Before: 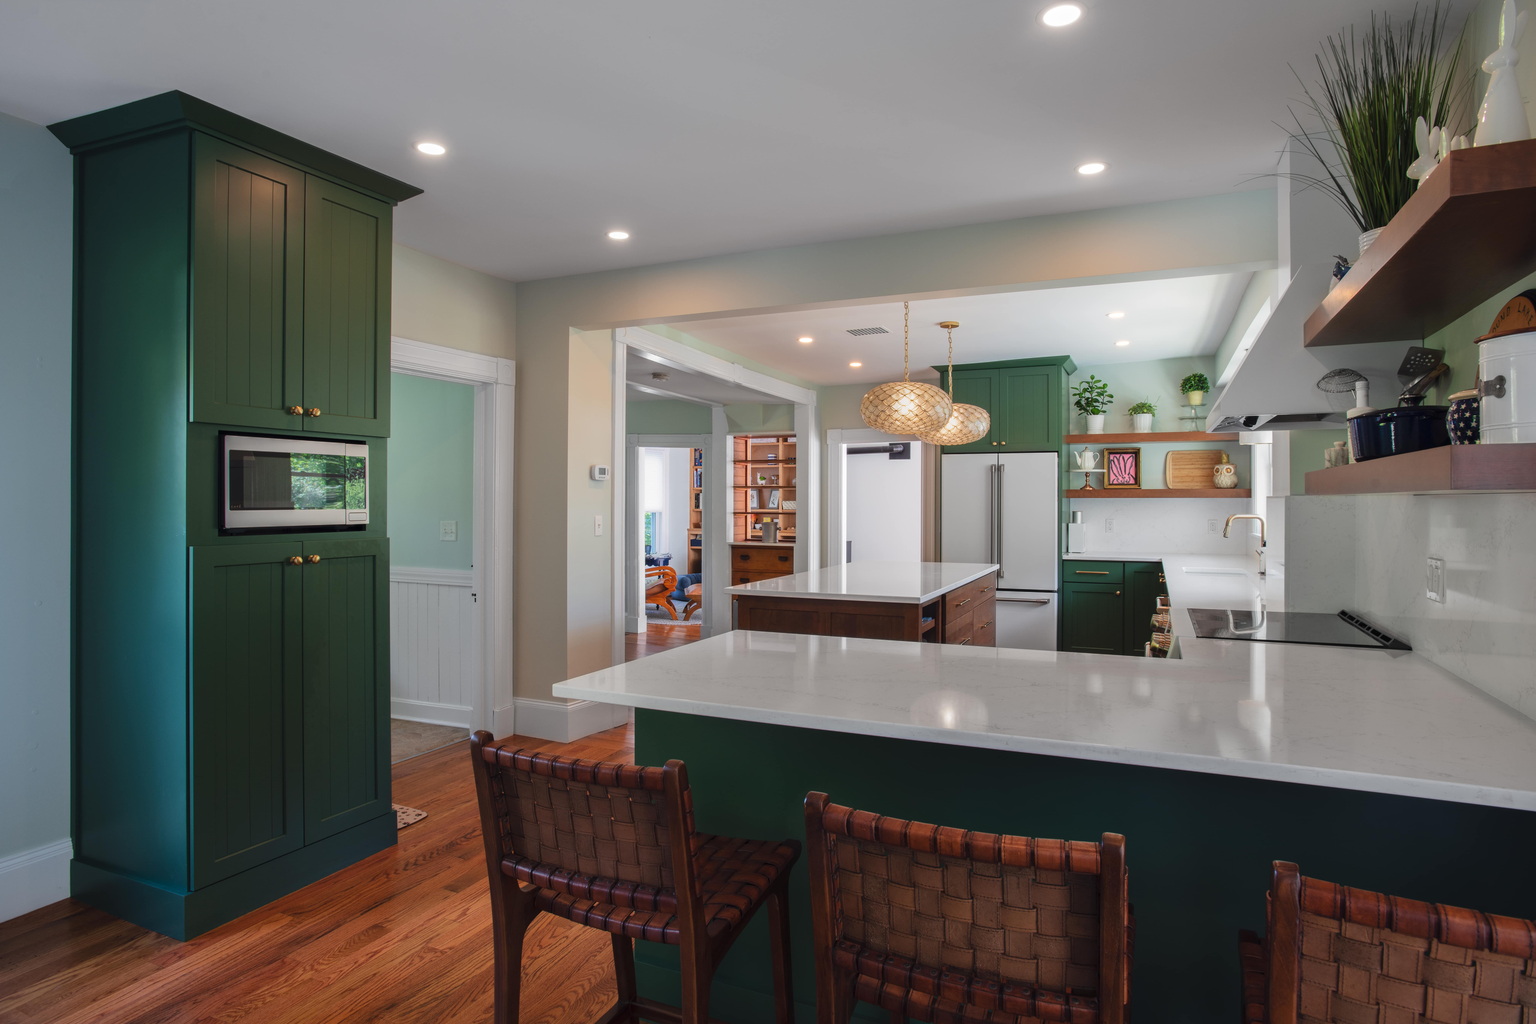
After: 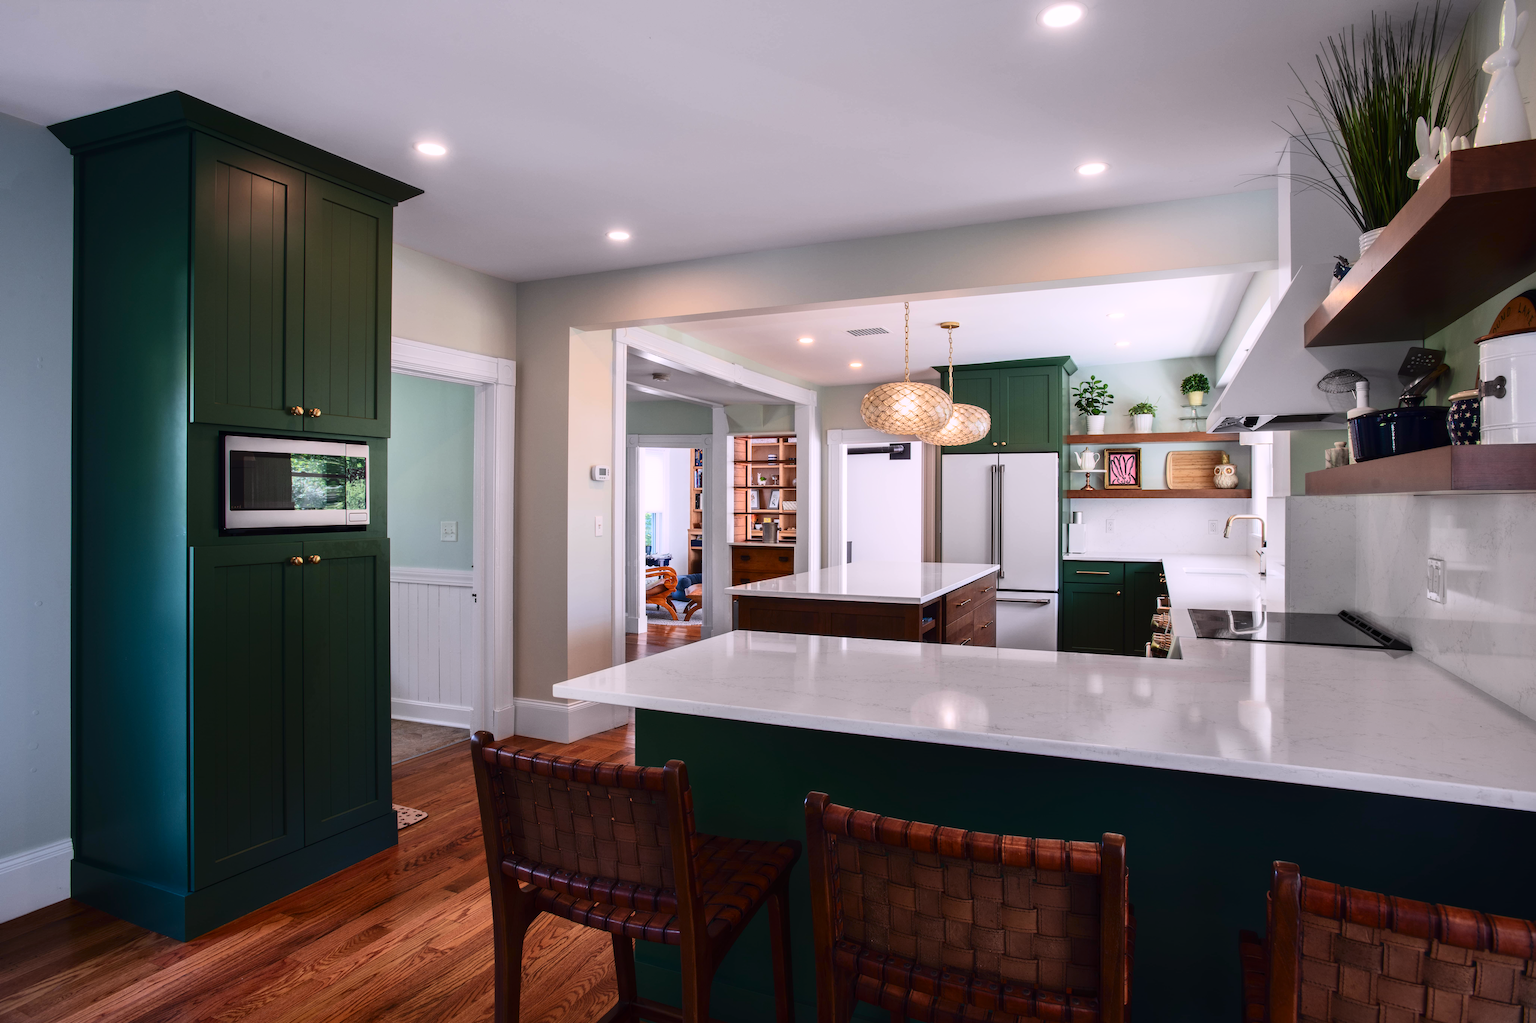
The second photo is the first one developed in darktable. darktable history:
white balance: red 1.05, blue 1.072
contrast brightness saturation: contrast 0.28
